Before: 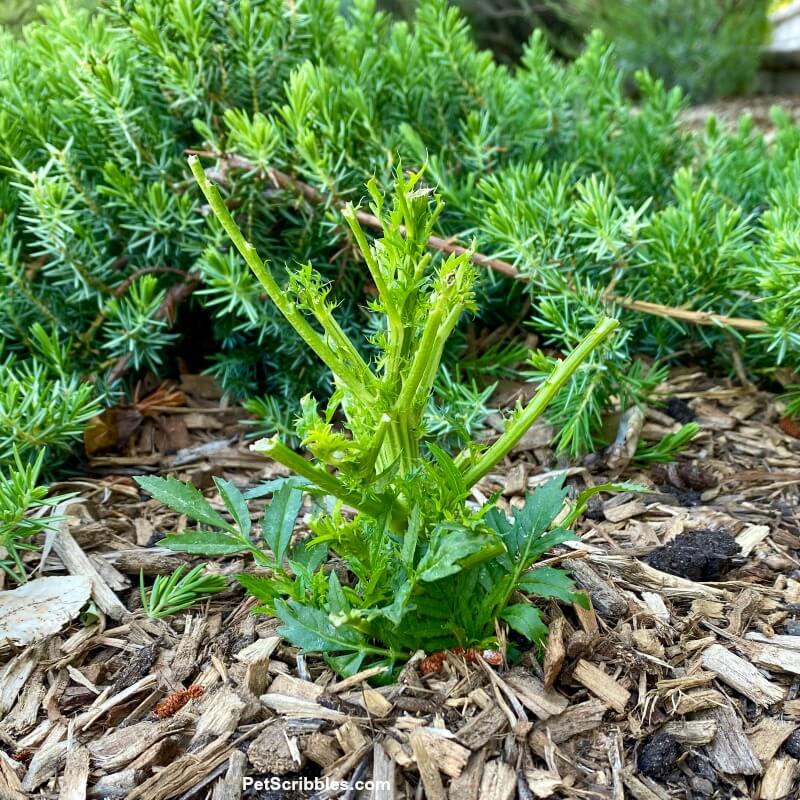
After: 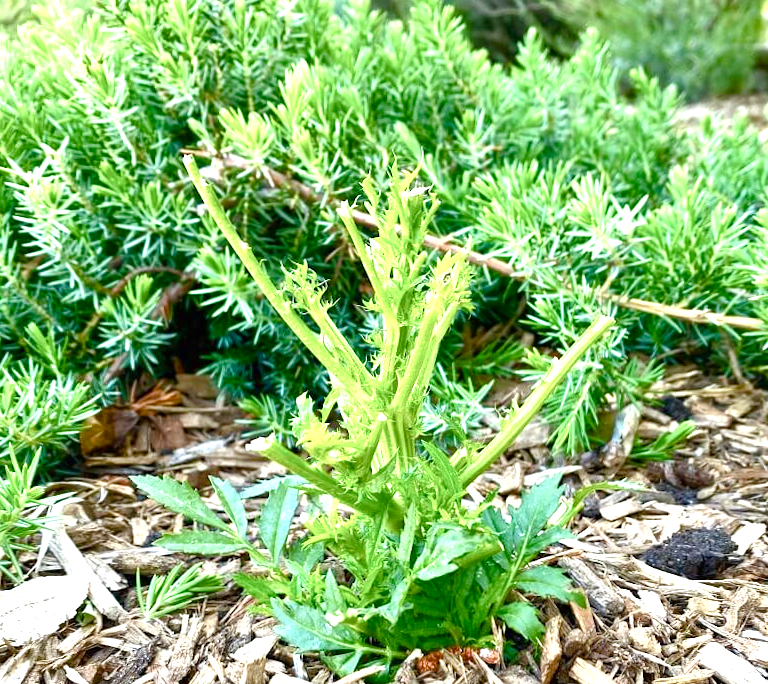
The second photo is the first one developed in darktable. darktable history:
crop and rotate: angle 0.167°, left 0.389%, right 3.245%, bottom 14.213%
color balance rgb: perceptual saturation grading › global saturation 20%, perceptual saturation grading › highlights -49.666%, perceptual saturation grading › shadows 25.301%, global vibrance 25.495%
exposure: black level correction 0, exposure 1.103 EV, compensate highlight preservation false
haze removal: strength 0.012, distance 0.254, adaptive false
